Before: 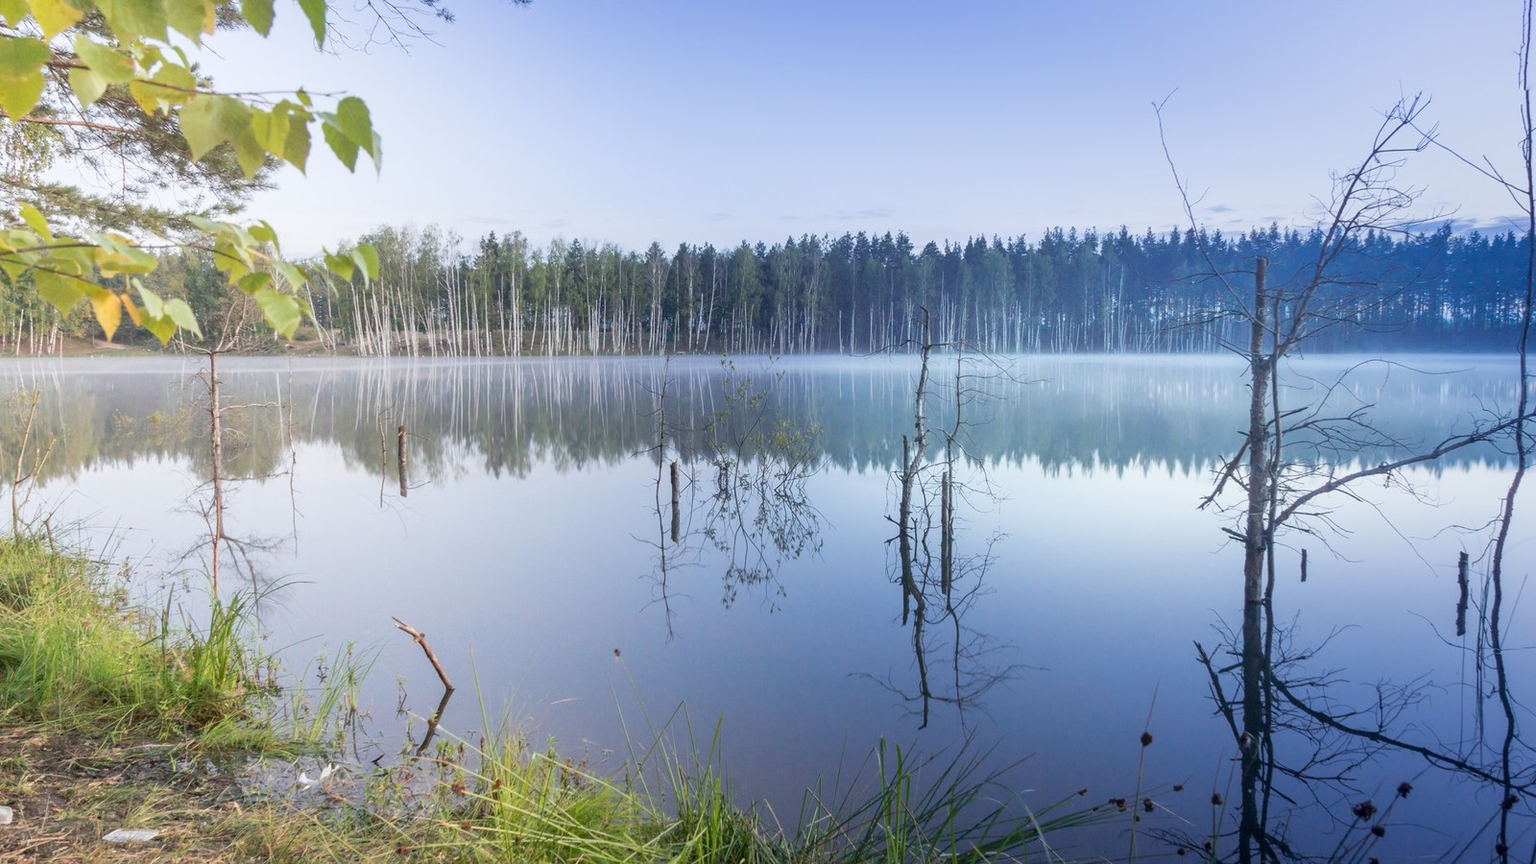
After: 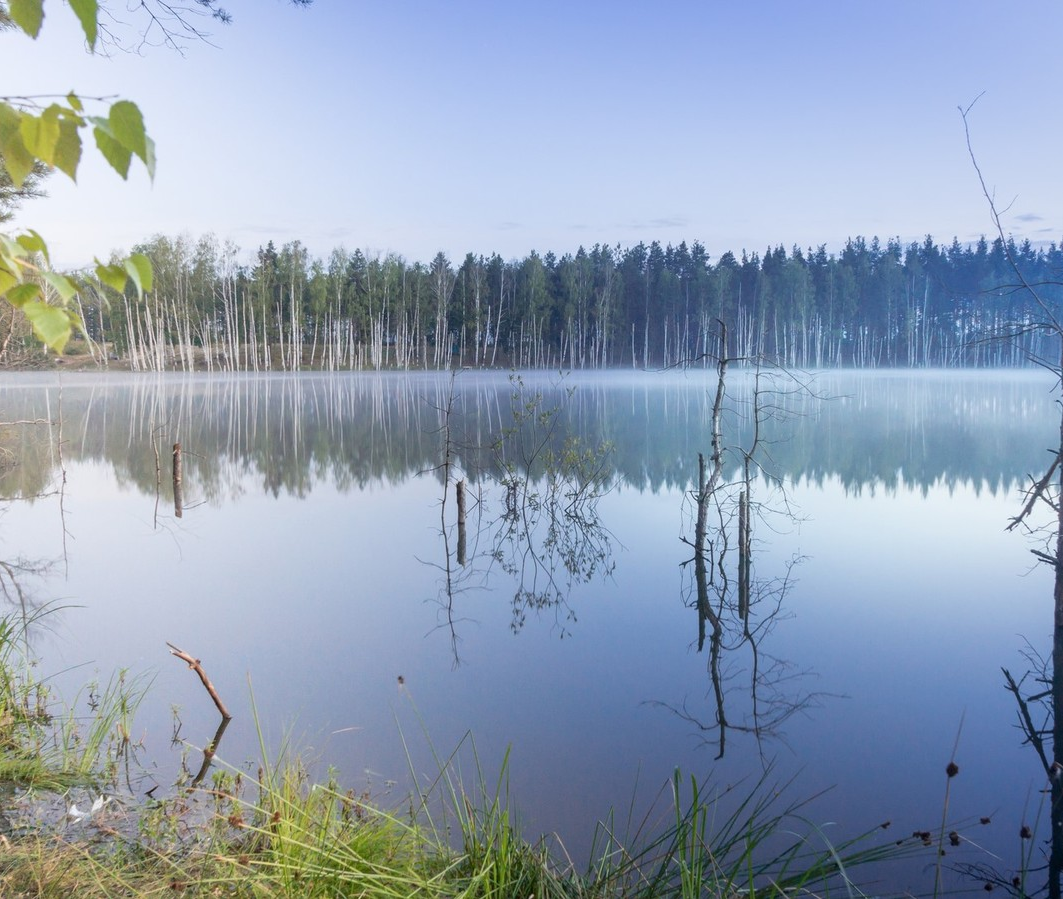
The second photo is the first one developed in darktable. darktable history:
crop and rotate: left 15.191%, right 18.366%
